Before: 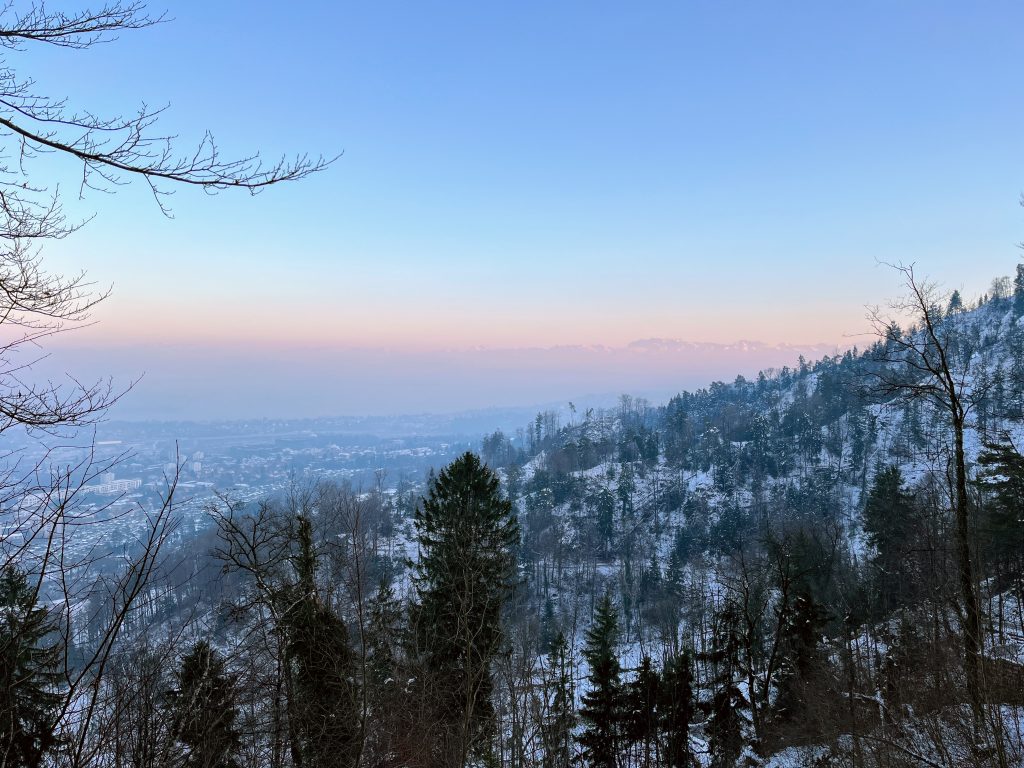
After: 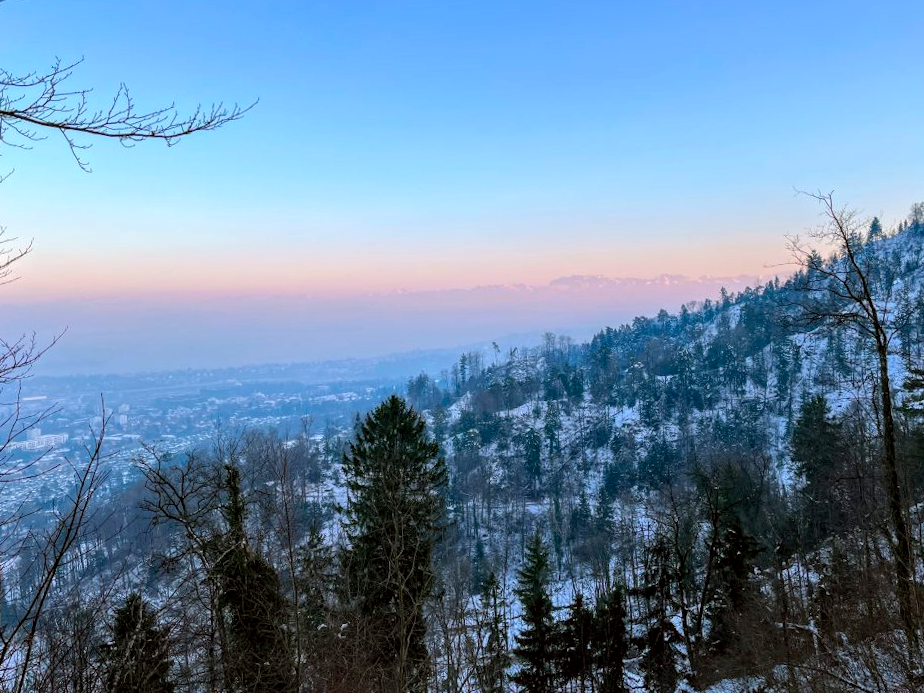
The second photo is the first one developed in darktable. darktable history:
color balance rgb: perceptual saturation grading › global saturation 30%, global vibrance 20%
local contrast: on, module defaults
crop and rotate: angle 1.96°, left 5.673%, top 5.673%
